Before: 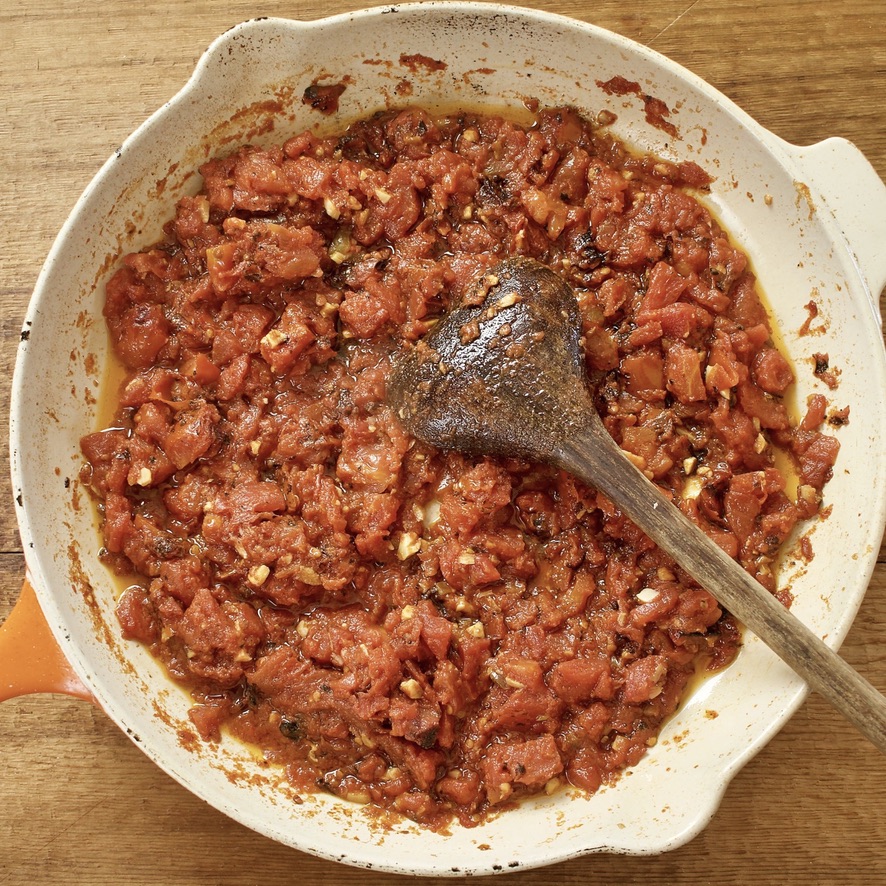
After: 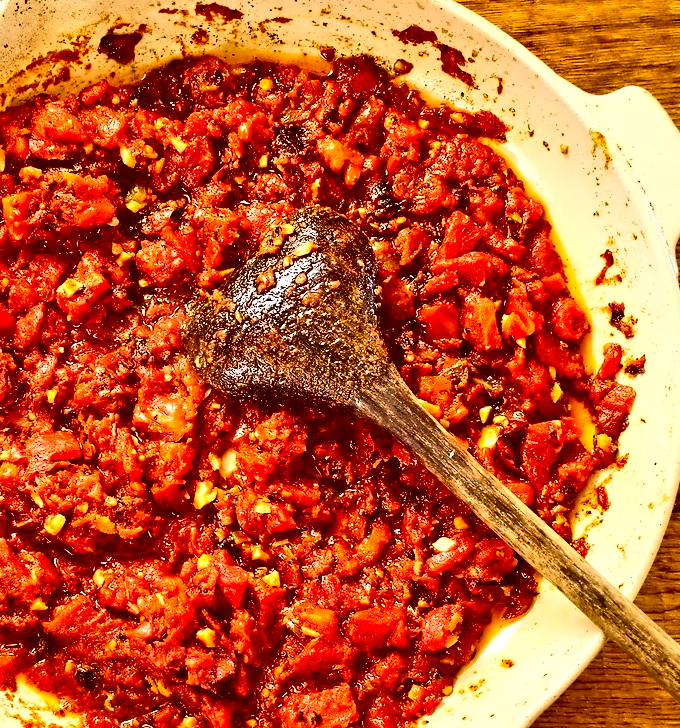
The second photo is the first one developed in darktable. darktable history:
tone equalizer: -8 EV -0.417 EV, -7 EV -0.389 EV, -6 EV -0.333 EV, -5 EV -0.222 EV, -3 EV 0.222 EV, -2 EV 0.333 EV, -1 EV 0.389 EV, +0 EV 0.417 EV, edges refinement/feathering 500, mask exposure compensation -1.57 EV, preserve details no
contrast equalizer: octaves 7, y [[0.5, 0.542, 0.583, 0.625, 0.667, 0.708], [0.5 ×6], [0.5 ×6], [0, 0.033, 0.067, 0.1, 0.133, 0.167], [0, 0.05, 0.1, 0.15, 0.2, 0.25]]
crop: left 23.095%, top 5.827%, bottom 11.854%
contrast brightness saturation: contrast 0.26, brightness 0.02, saturation 0.87
